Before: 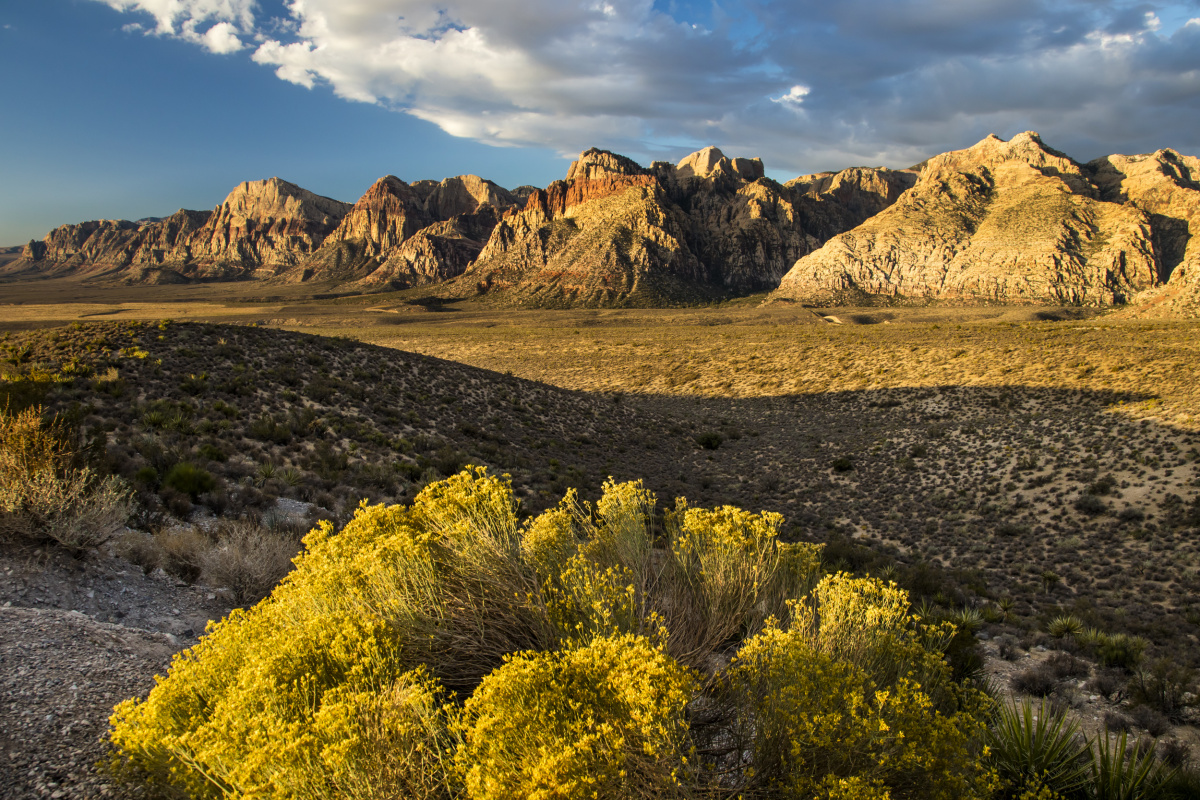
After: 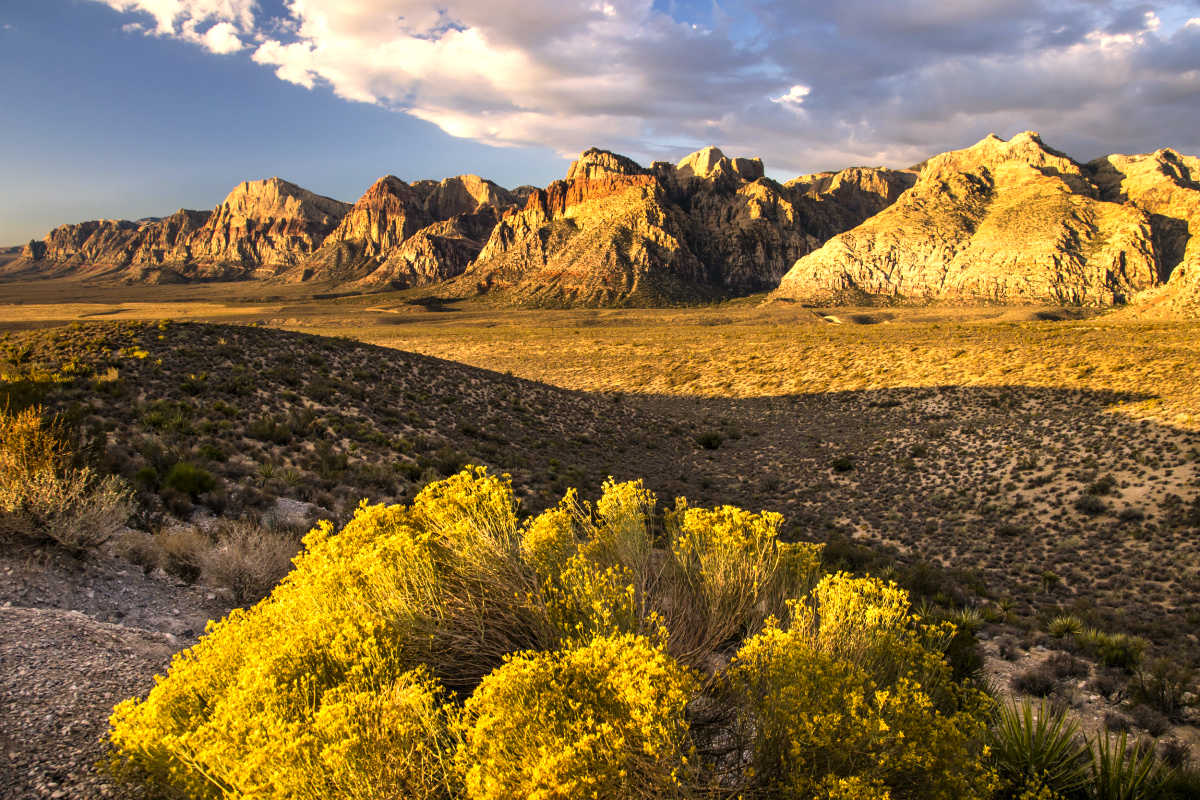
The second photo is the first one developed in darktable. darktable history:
levels: levels [0, 0.43, 0.859]
color correction: highlights a* 11.3, highlights b* 11.56
